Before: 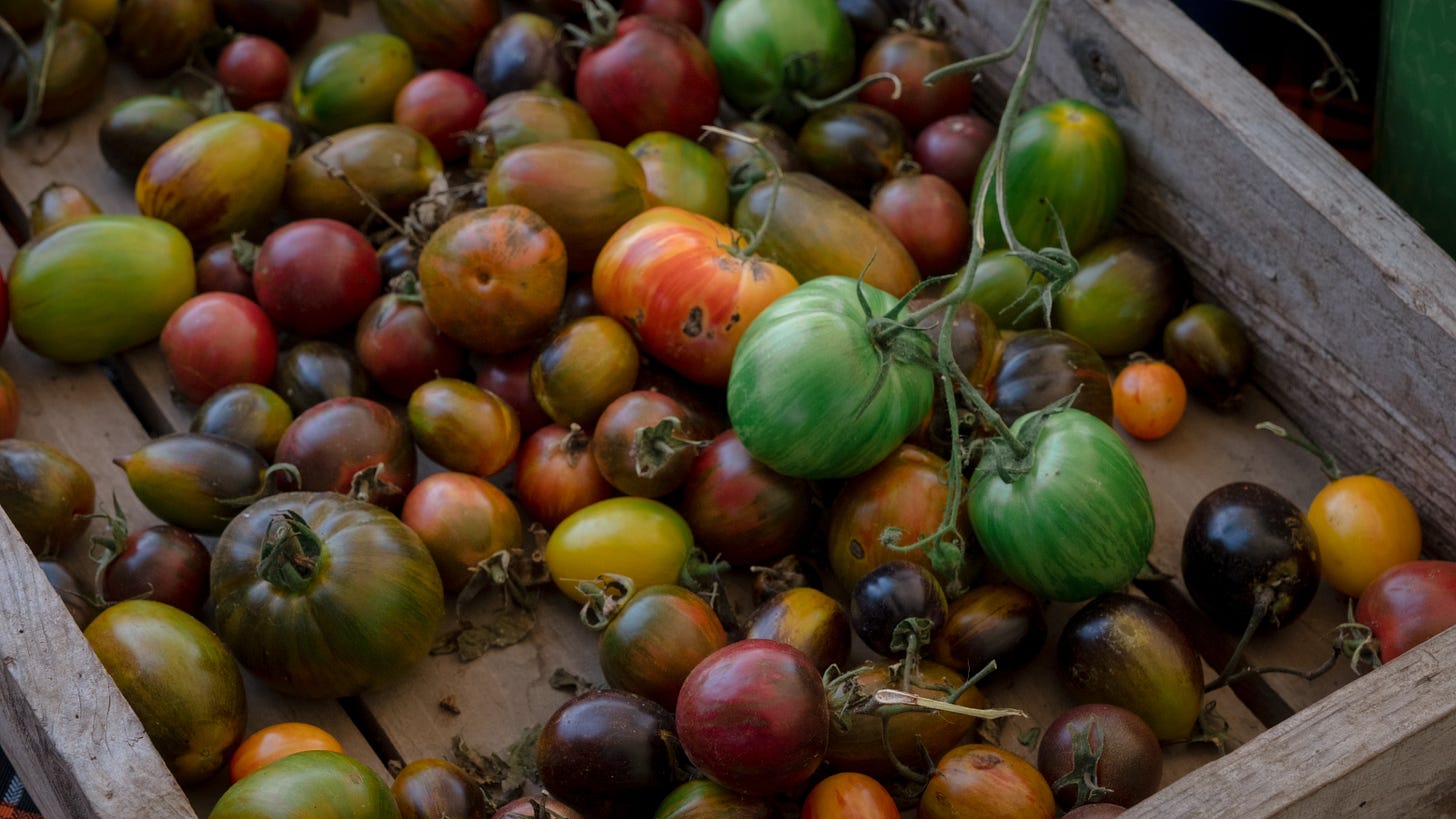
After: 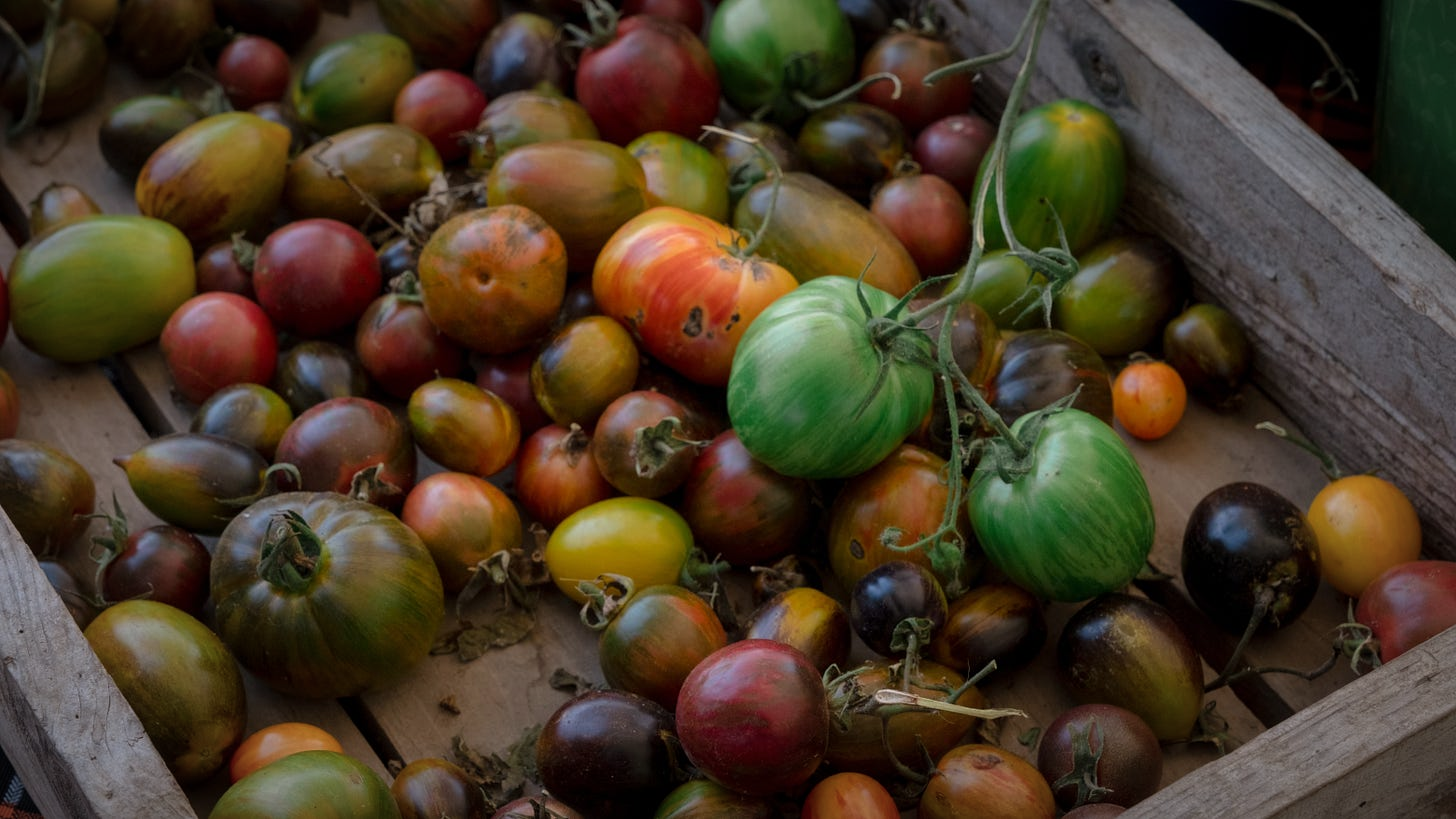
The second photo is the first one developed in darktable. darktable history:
vignetting: fall-off start 67.91%, fall-off radius 68.18%, brightness -0.435, saturation -0.191, automatic ratio true, unbound false
